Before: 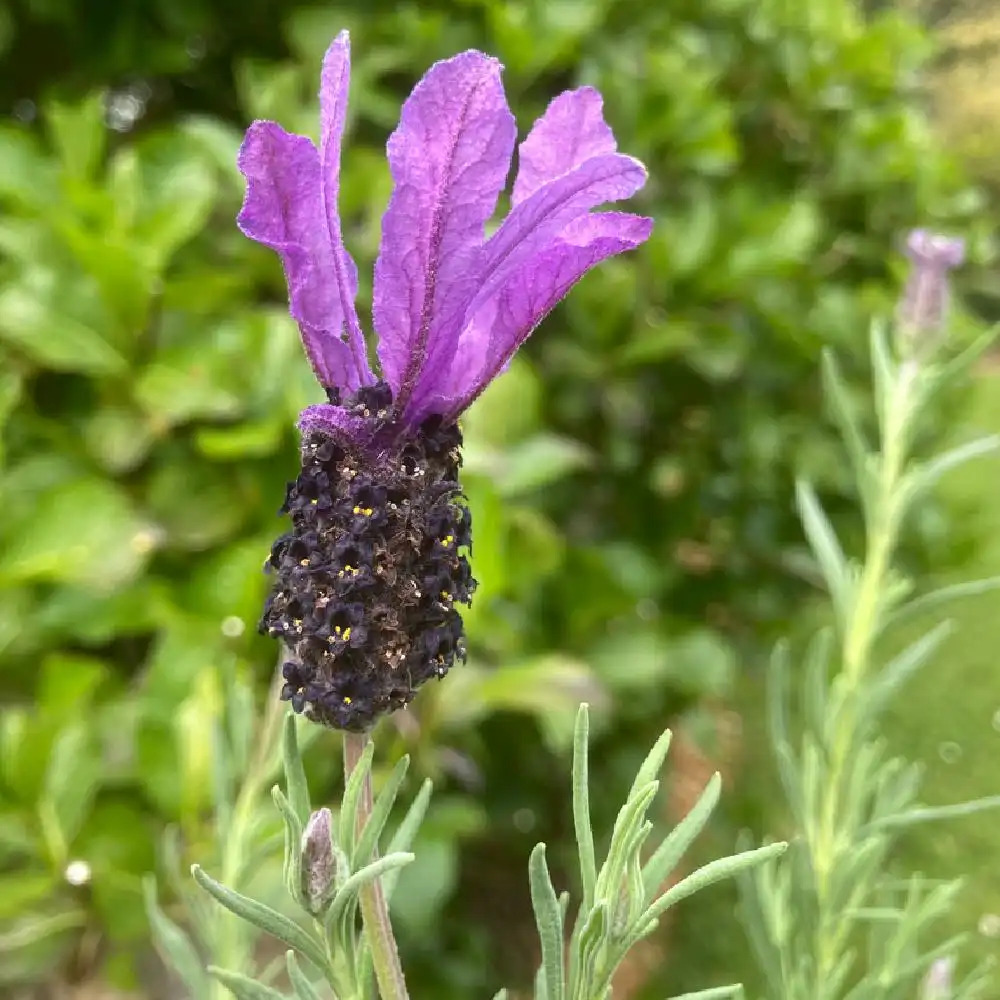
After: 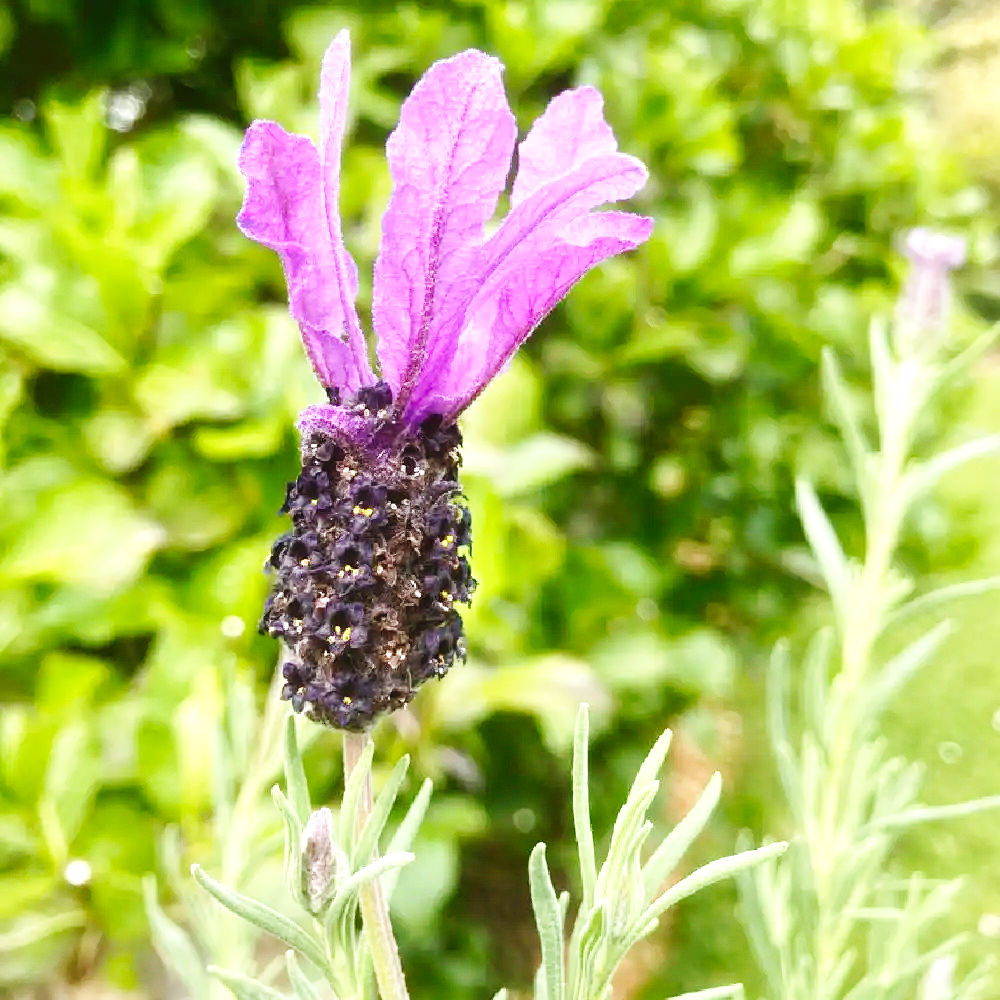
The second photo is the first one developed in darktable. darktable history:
base curve: curves: ch0 [(0, 0) (0.032, 0.025) (0.121, 0.166) (0.206, 0.329) (0.605, 0.79) (1, 1)], preserve colors none
exposure: black level correction 0, exposure 0.7 EV, compensate exposure bias true, compensate highlight preservation false
